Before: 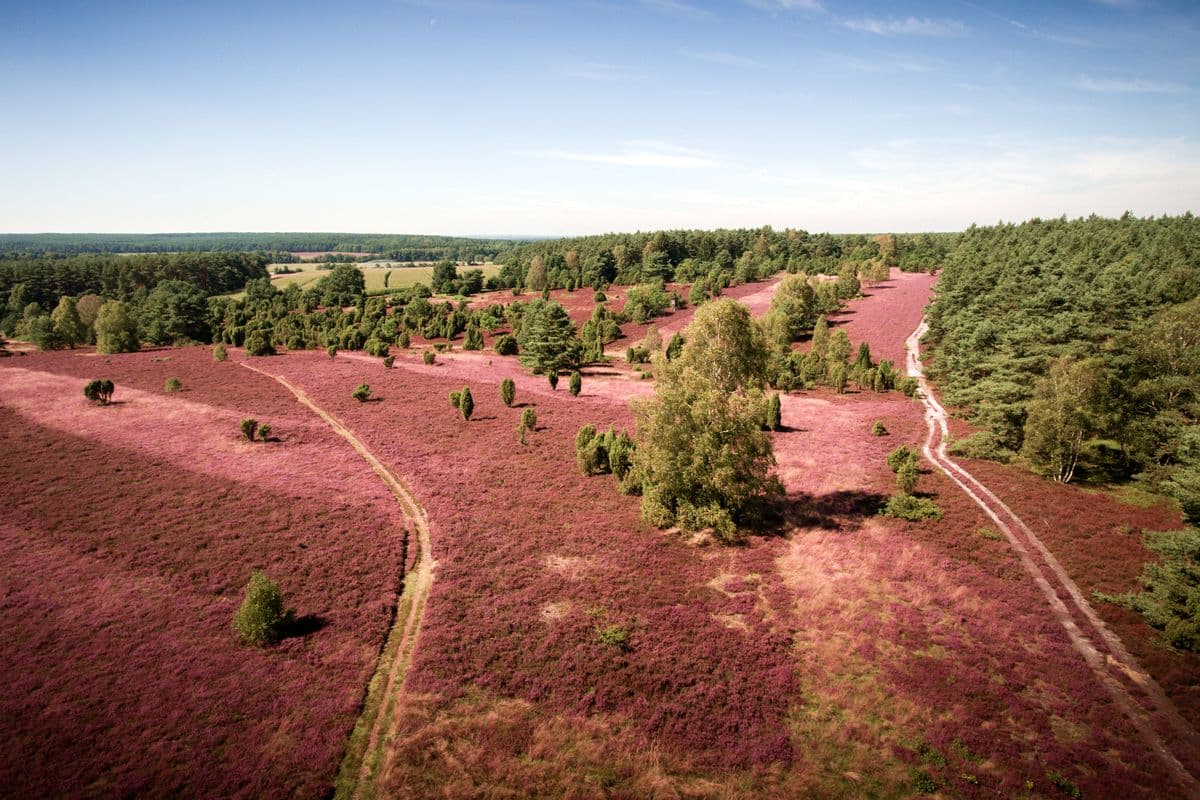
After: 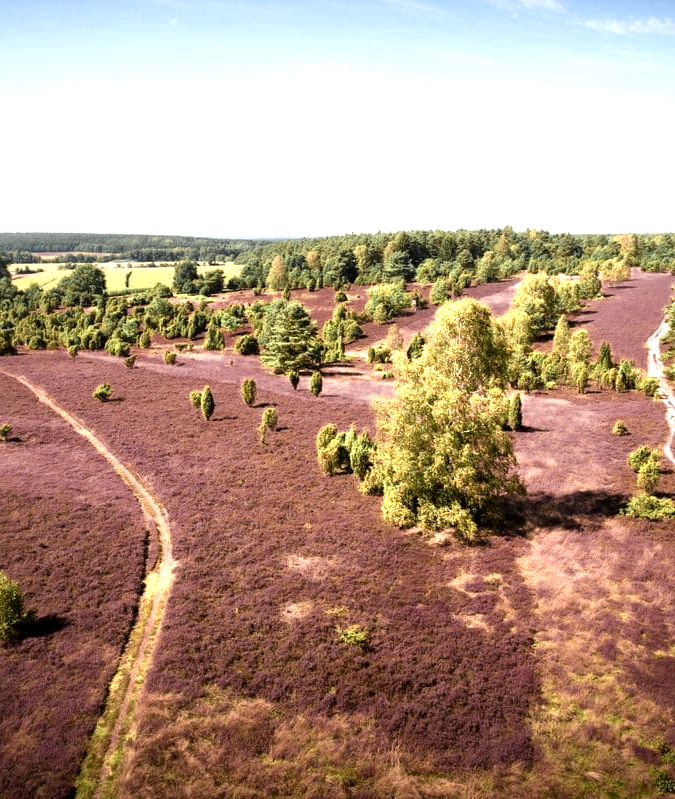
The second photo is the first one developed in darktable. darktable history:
crop: left 21.628%, right 22.118%, bottom 0.013%
exposure: exposure 0.495 EV, compensate exposure bias true, compensate highlight preservation false
color zones: curves: ch0 [(0.004, 0.306) (0.107, 0.448) (0.252, 0.656) (0.41, 0.398) (0.595, 0.515) (0.768, 0.628)]; ch1 [(0.07, 0.323) (0.151, 0.452) (0.252, 0.608) (0.346, 0.221) (0.463, 0.189) (0.61, 0.368) (0.735, 0.395) (0.921, 0.412)]; ch2 [(0, 0.476) (0.132, 0.512) (0.243, 0.512) (0.397, 0.48) (0.522, 0.376) (0.634, 0.536) (0.761, 0.46)]
local contrast: mode bilateral grid, contrast 20, coarseness 49, detail 119%, midtone range 0.2
